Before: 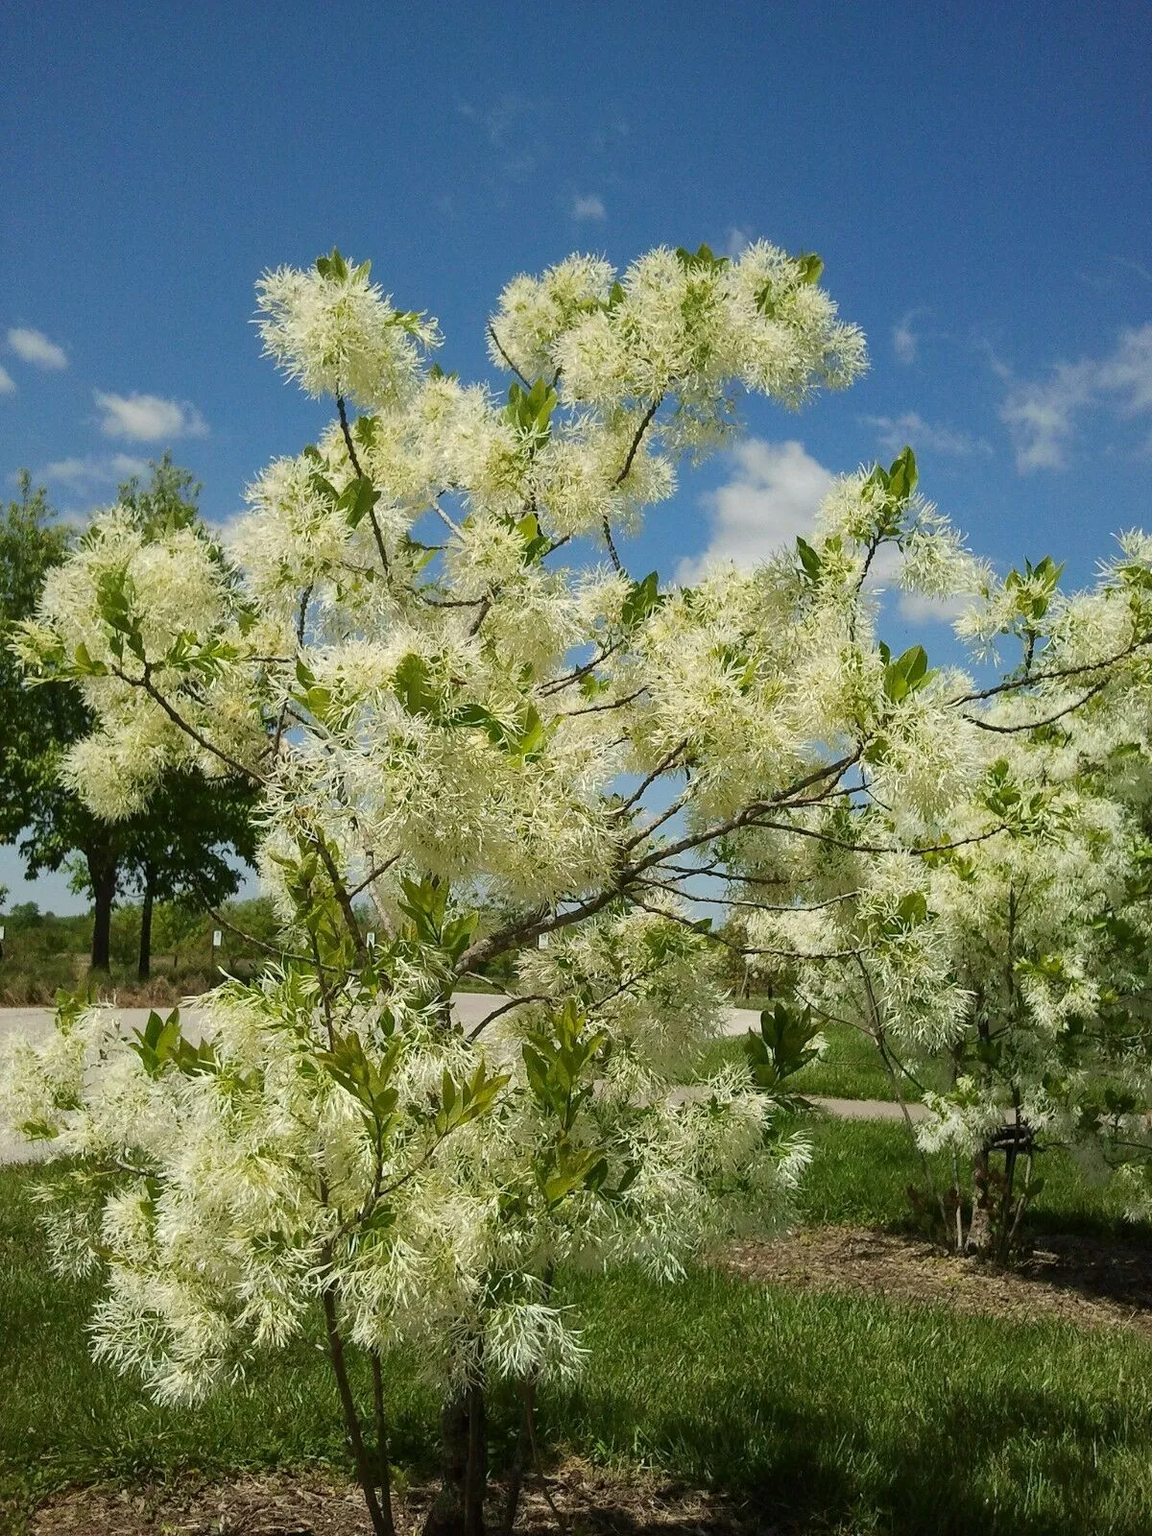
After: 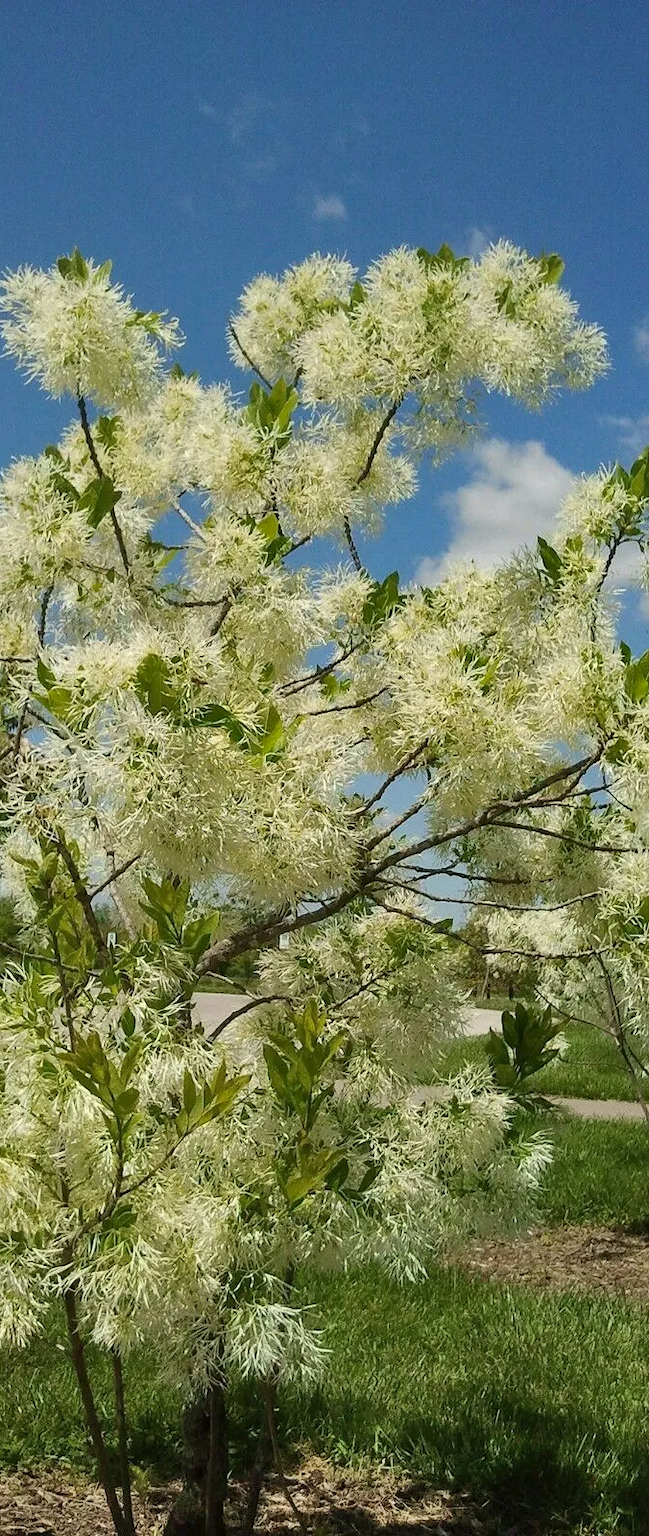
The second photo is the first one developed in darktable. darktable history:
crop and rotate: left 22.565%, right 21.007%
shadows and highlights: highlights color adjustment 55.23%, low approximation 0.01, soften with gaussian
color correction: highlights a* 0.026, highlights b* -0.237
